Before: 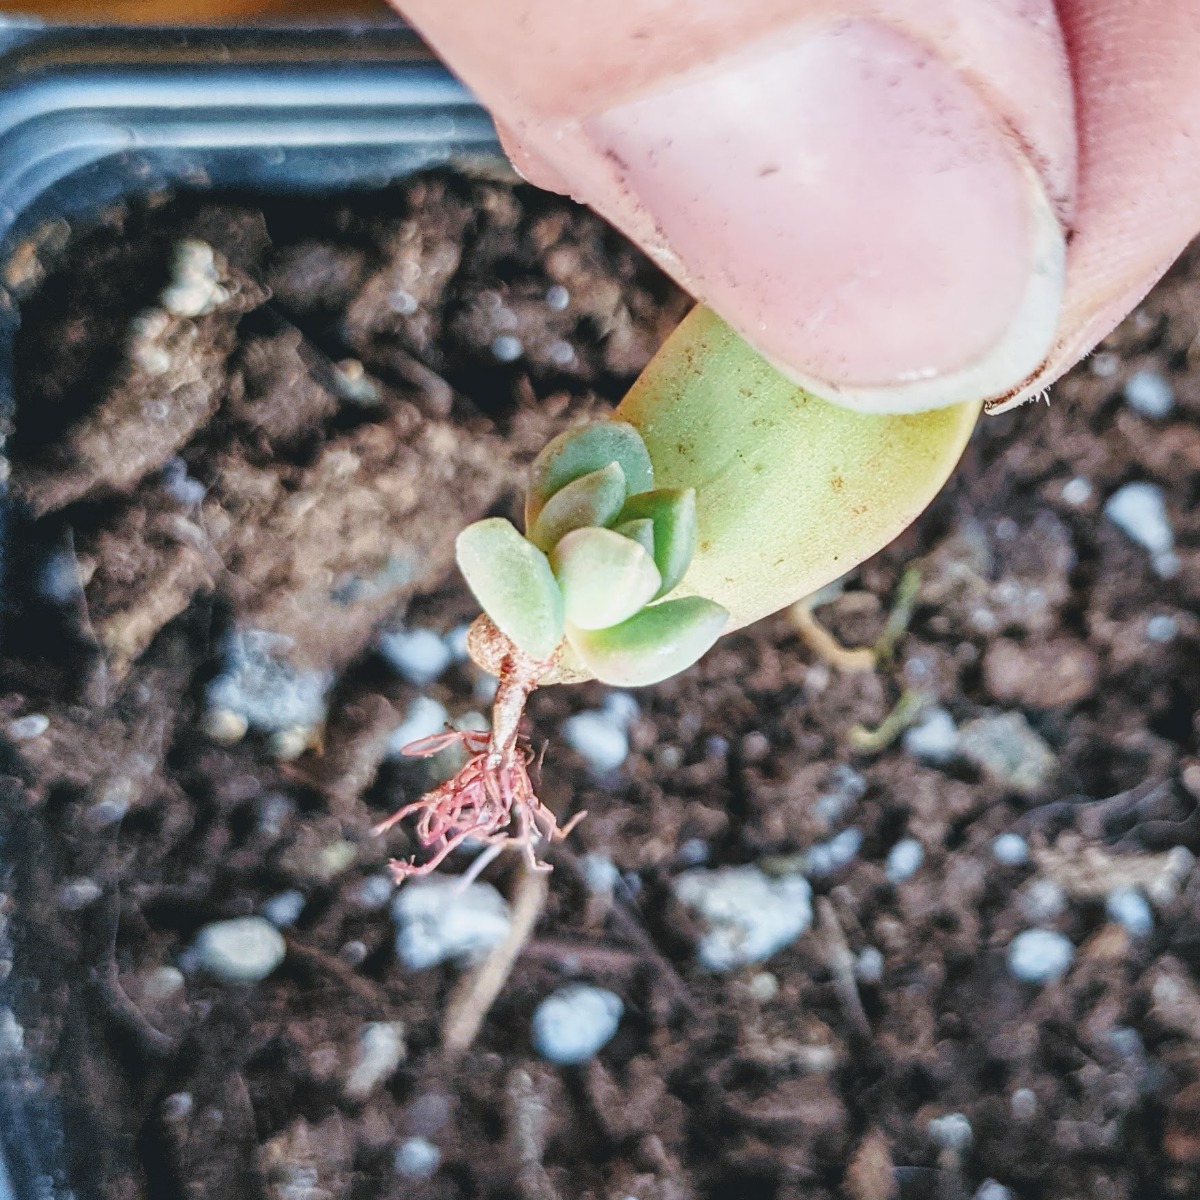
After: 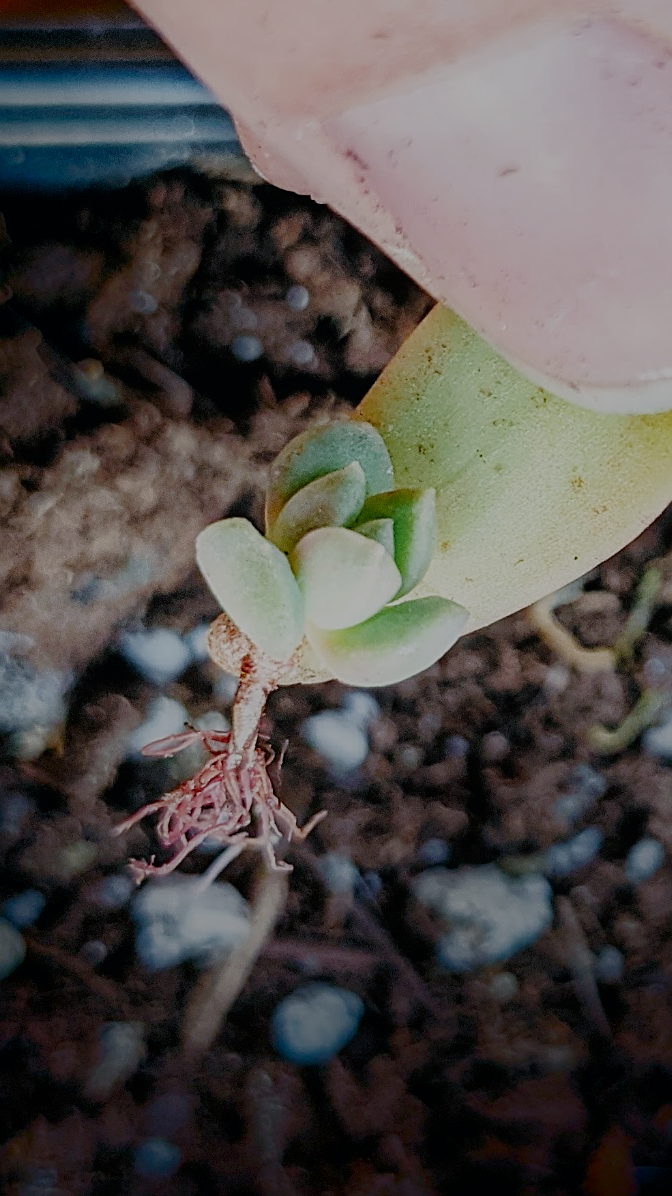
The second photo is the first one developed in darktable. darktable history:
crop: left 21.674%, right 22.086%
filmic rgb: middle gray luminance 30%, black relative exposure -9 EV, white relative exposure 7 EV, threshold 6 EV, target black luminance 0%, hardness 2.94, latitude 2.04%, contrast 0.963, highlights saturation mix 5%, shadows ↔ highlights balance 12.16%, add noise in highlights 0, preserve chrominance no, color science v3 (2019), use custom middle-gray values true, iterations of high-quality reconstruction 0, contrast in highlights soft, enable highlight reconstruction true
sharpen: on, module defaults
shadows and highlights: shadows -88.03, highlights -35.45, shadows color adjustment 99.15%, highlights color adjustment 0%, soften with gaussian
